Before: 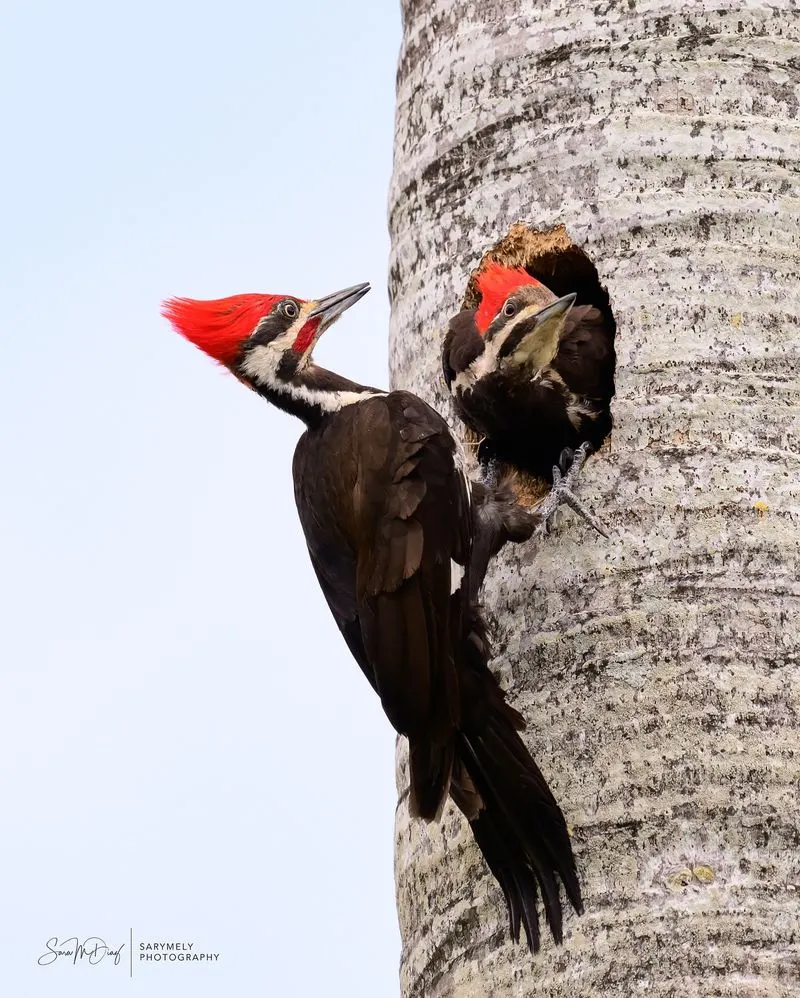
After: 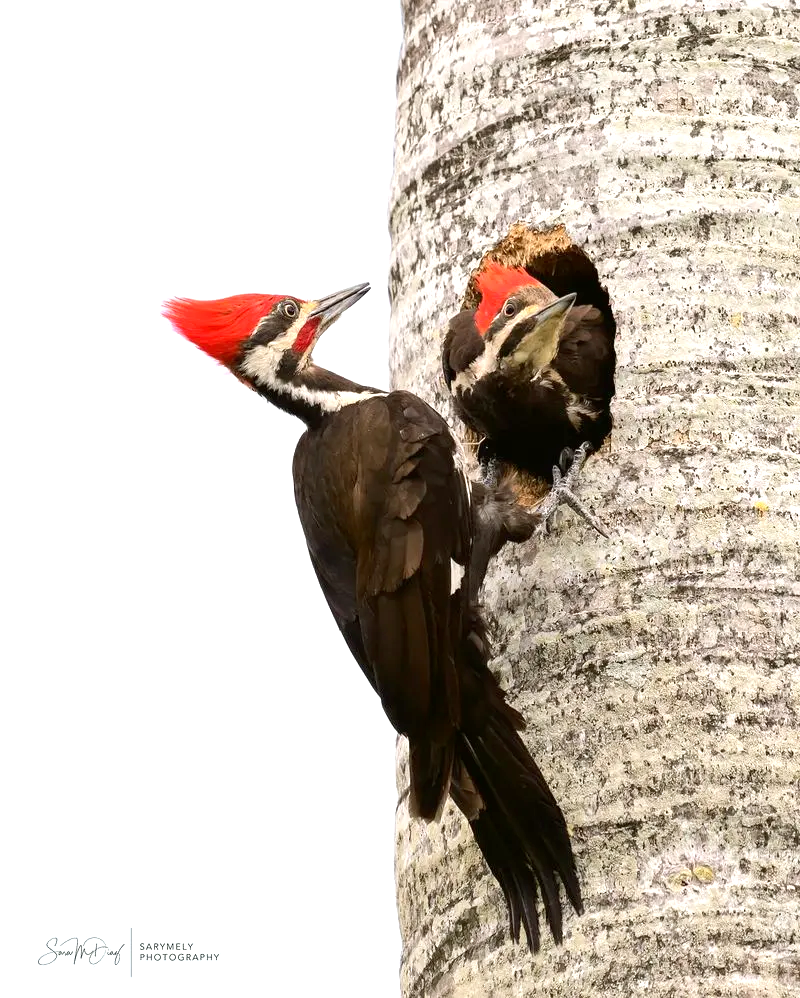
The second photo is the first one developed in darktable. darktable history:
exposure: black level correction 0.001, exposure 0.675 EV, compensate highlight preservation false
color balance: mode lift, gamma, gain (sRGB), lift [1.04, 1, 1, 0.97], gamma [1.01, 1, 1, 0.97], gain [0.96, 1, 1, 0.97]
